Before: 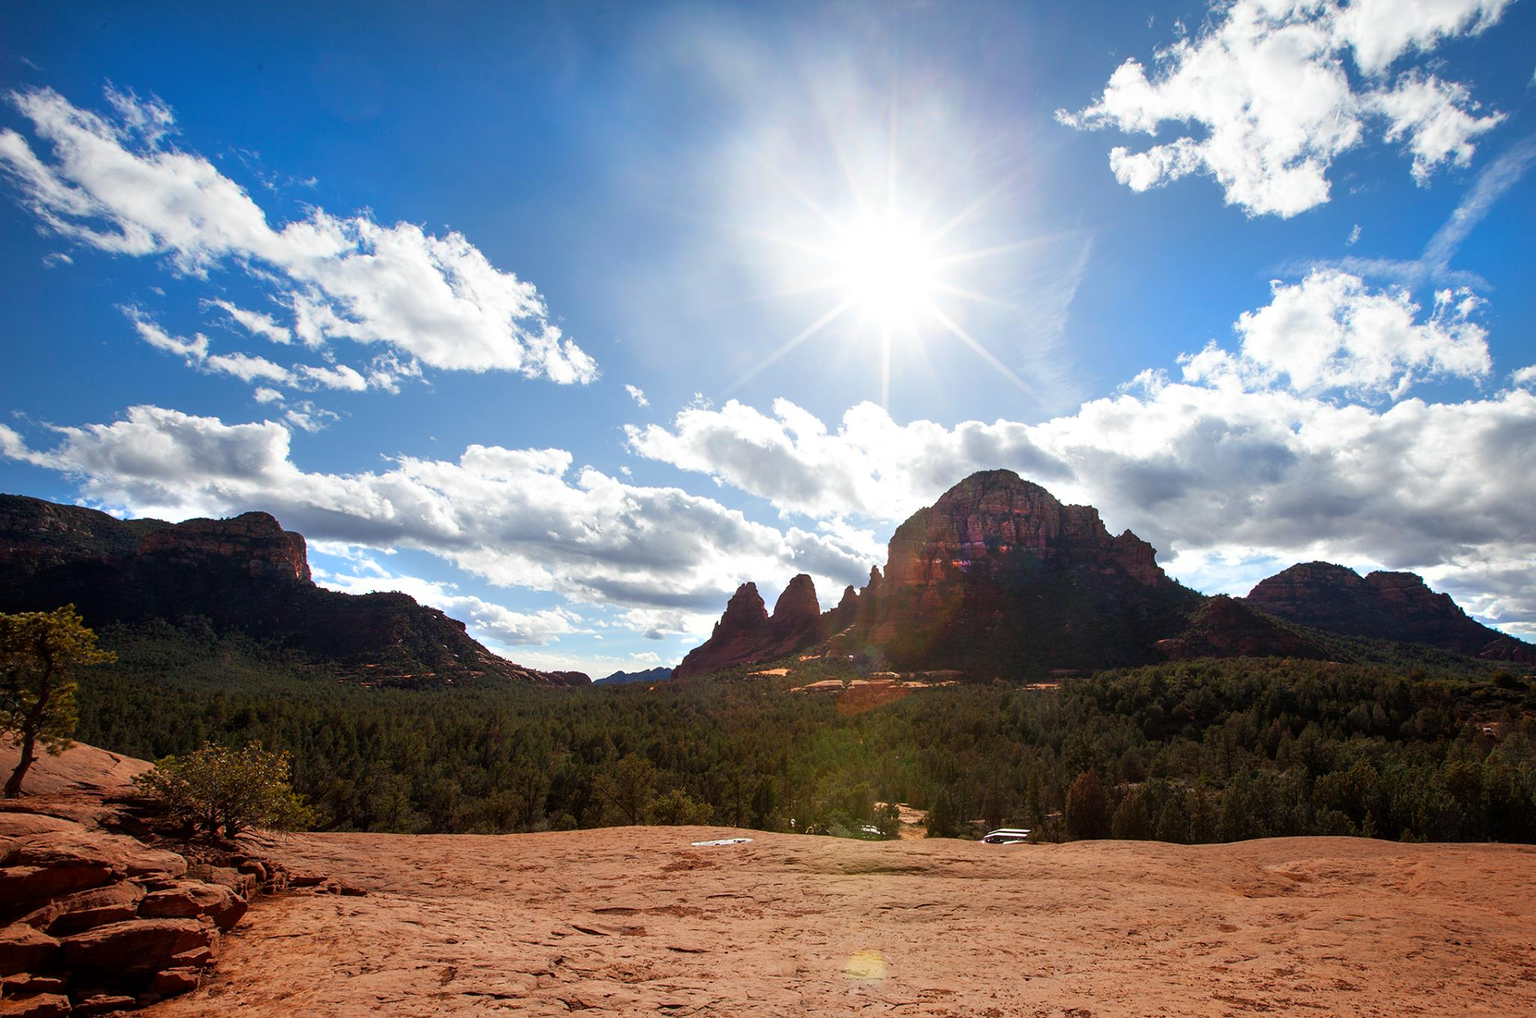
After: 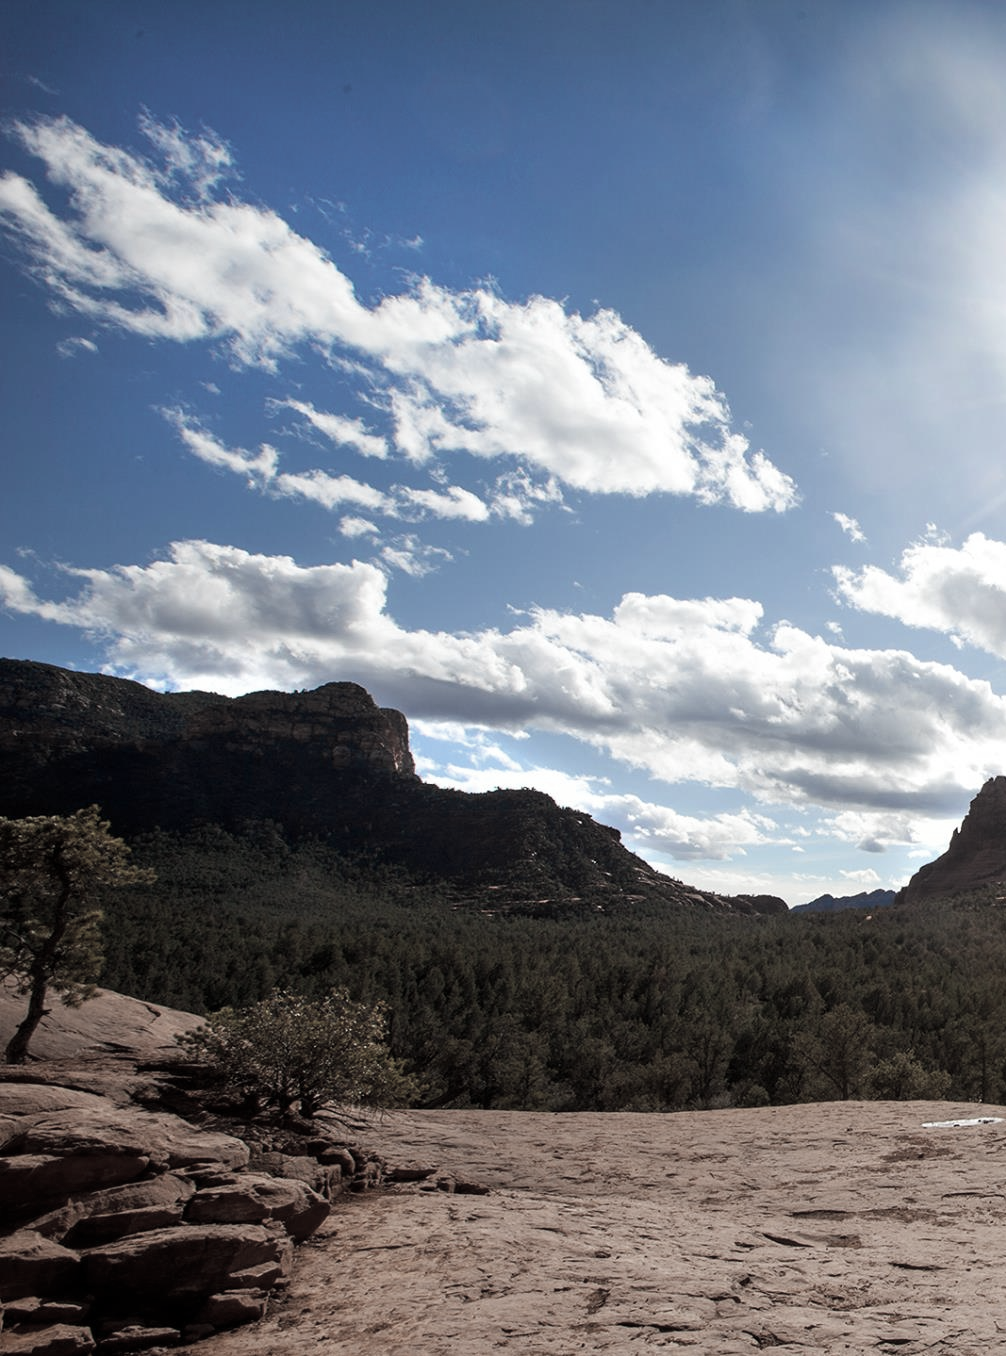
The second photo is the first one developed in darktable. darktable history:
color zones: curves: ch1 [(0.238, 0.163) (0.476, 0.2) (0.733, 0.322) (0.848, 0.134)]
crop and rotate: left 0%, top 0%, right 50.845%
